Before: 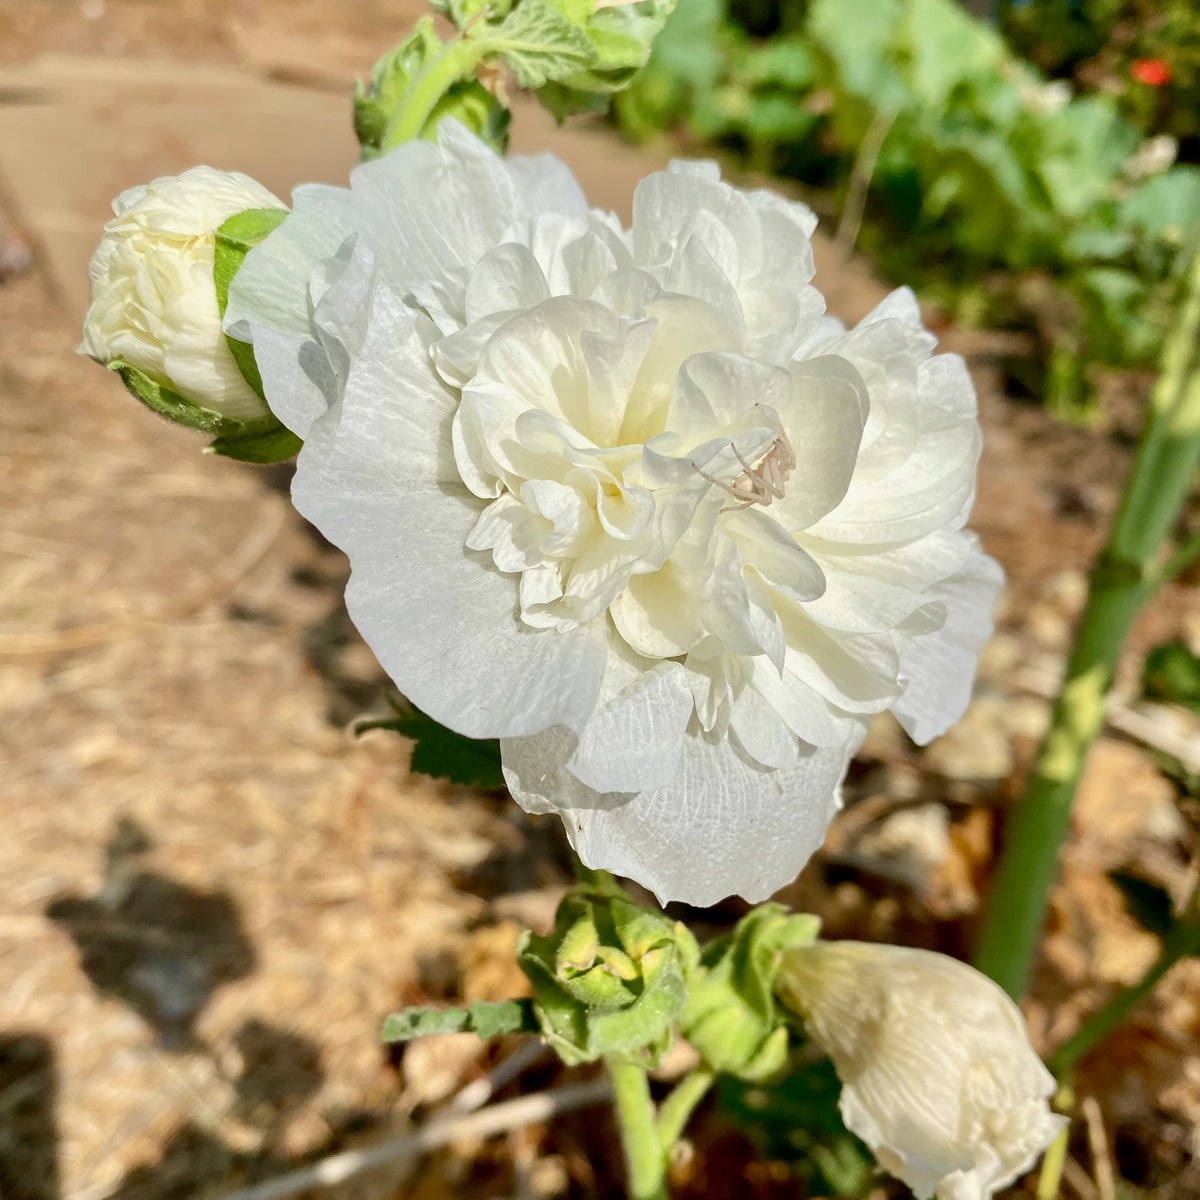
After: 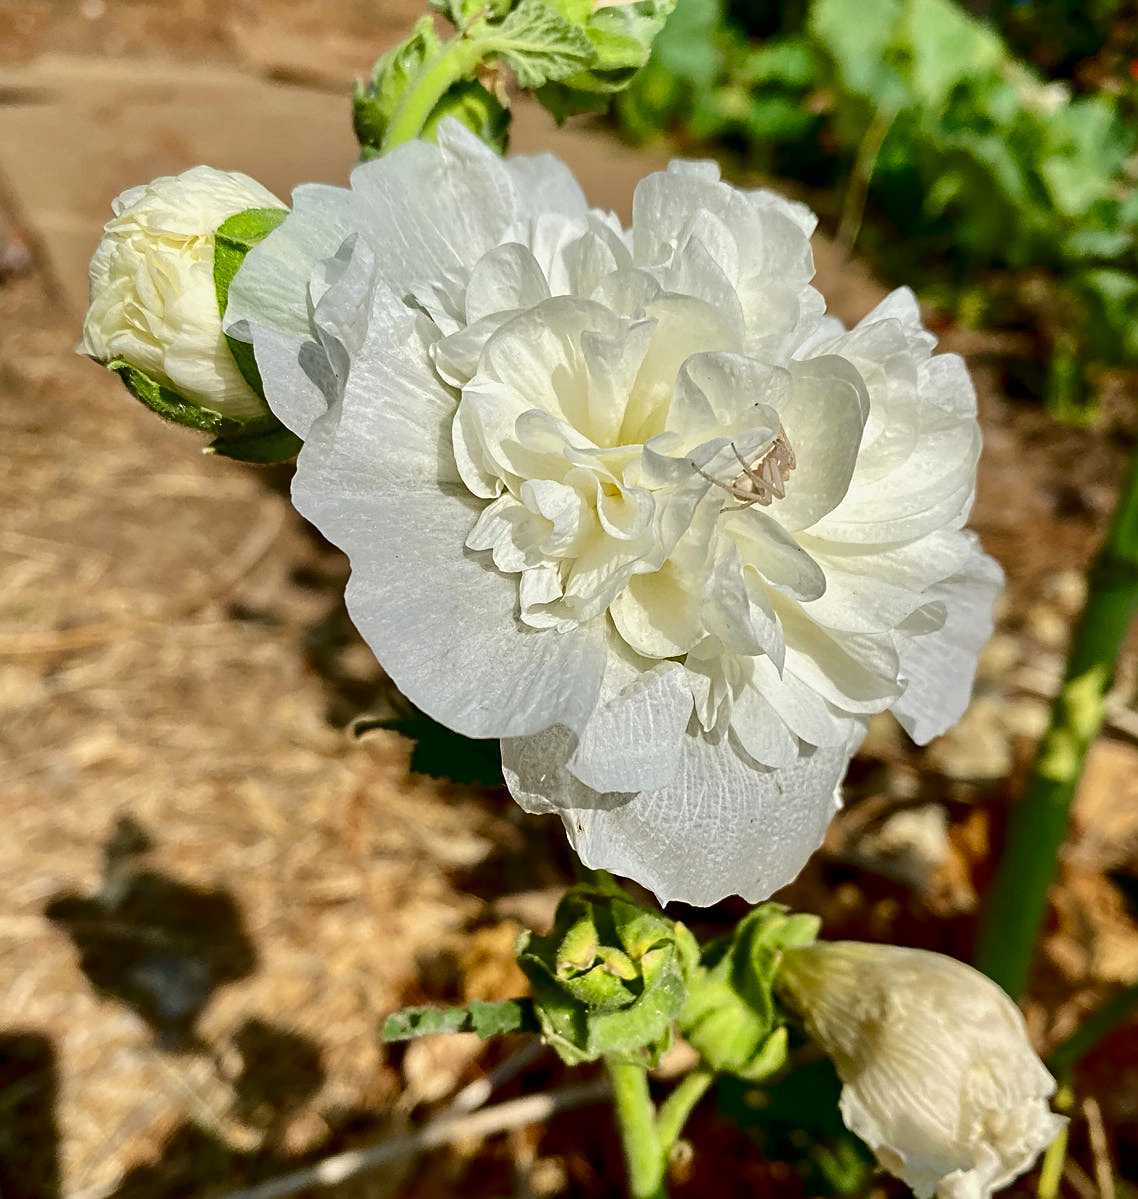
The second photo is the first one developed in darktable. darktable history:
crop and rotate: right 5.167%
contrast brightness saturation: contrast 0.13, brightness -0.24, saturation 0.14
rgb levels: preserve colors max RGB
sharpen: on, module defaults
